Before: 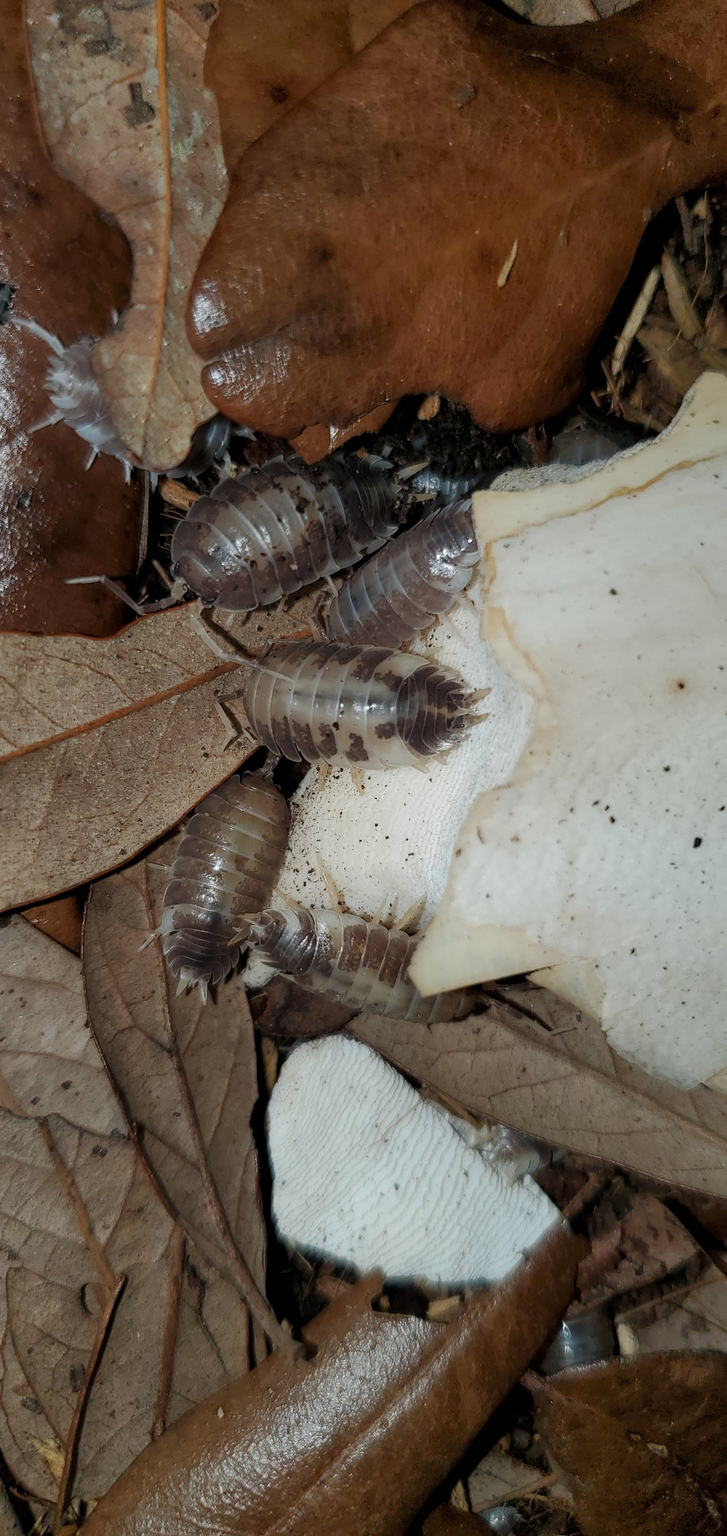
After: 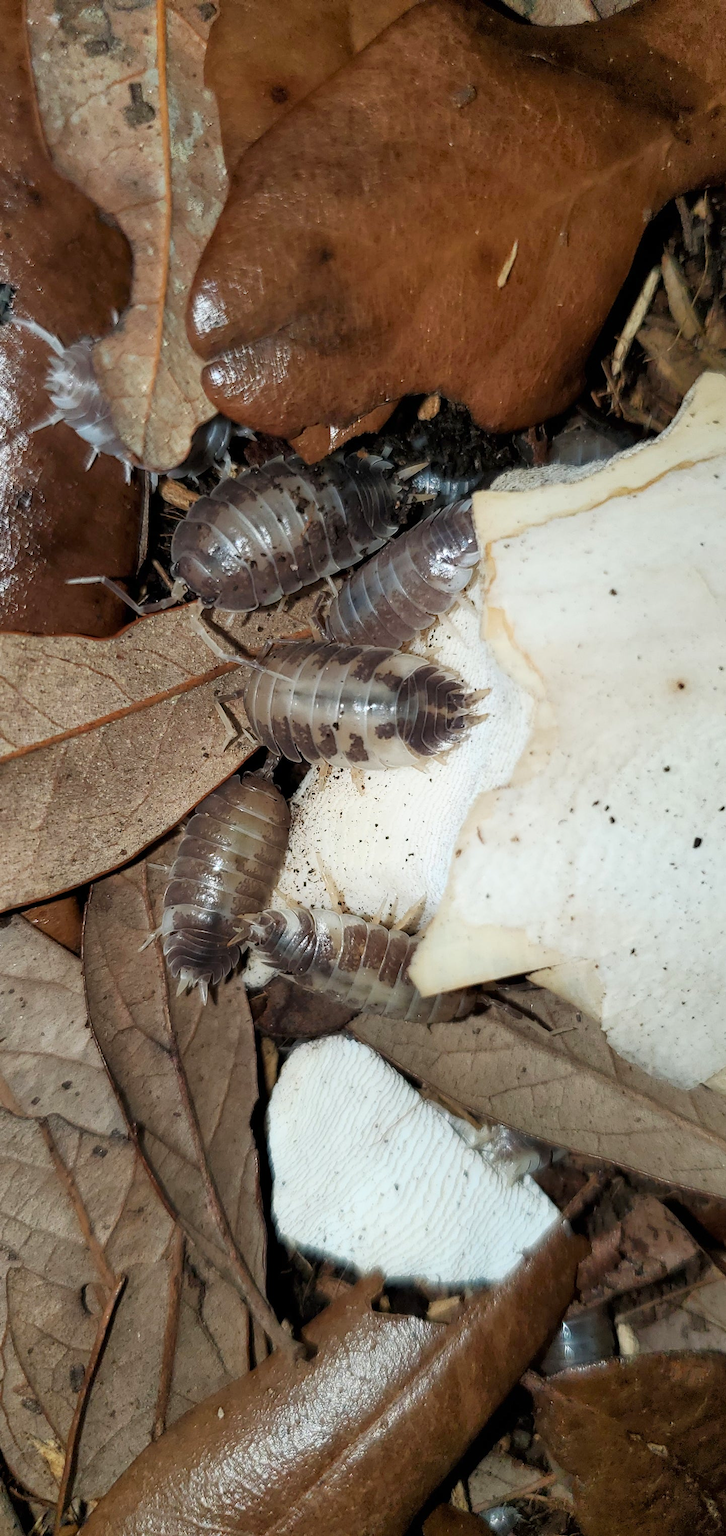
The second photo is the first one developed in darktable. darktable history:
exposure: exposure -0.064 EV, compensate highlight preservation false
base curve: curves: ch0 [(0, 0) (0.557, 0.834) (1, 1)]
